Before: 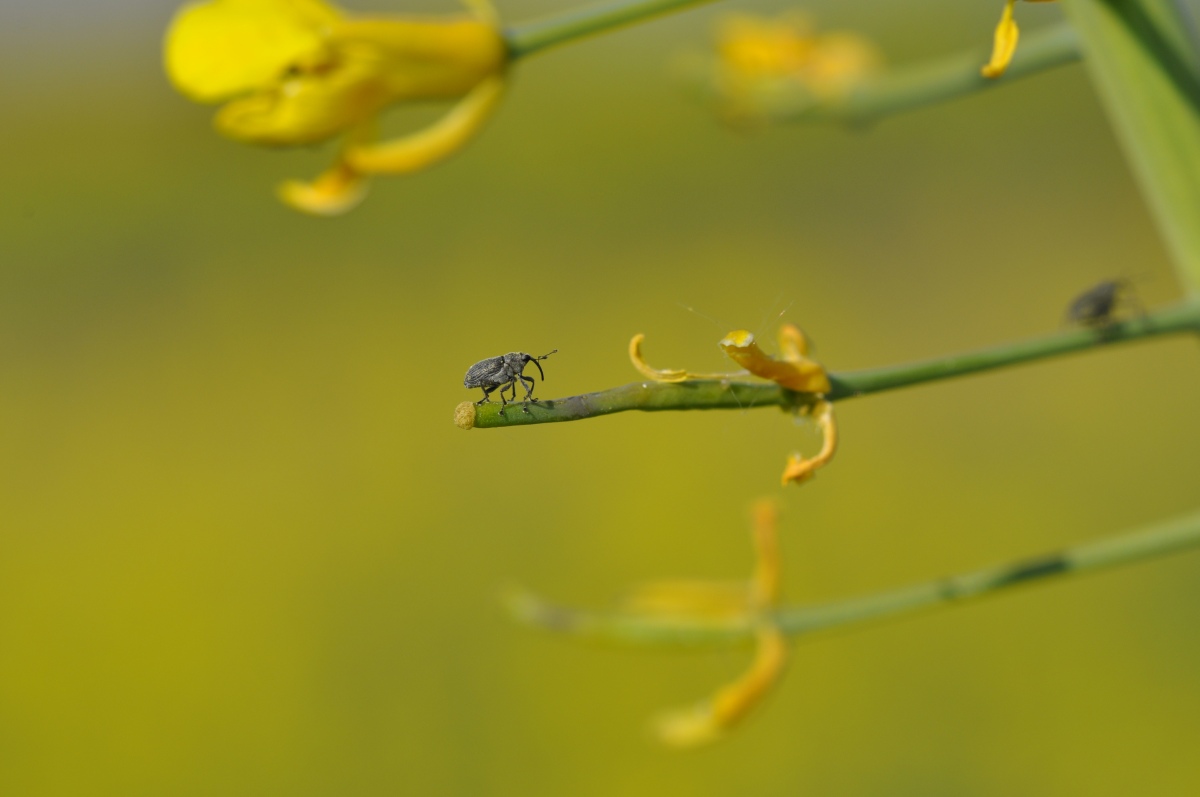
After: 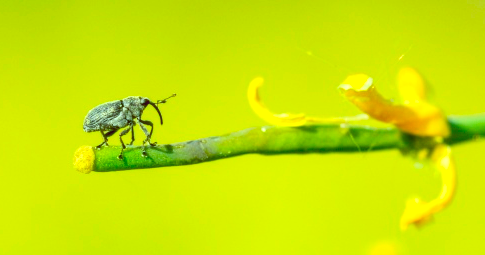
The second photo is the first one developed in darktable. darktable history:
exposure: exposure 1 EV, compensate highlight preservation false
crop: left 31.751%, top 32.172%, right 27.8%, bottom 35.83%
local contrast: on, module defaults
color balance: lift [1, 1.011, 0.999, 0.989], gamma [1.109, 1.045, 1.039, 0.955], gain [0.917, 0.936, 0.952, 1.064], contrast 2.32%, contrast fulcrum 19%, output saturation 101%
color correction: highlights a* -20.08, highlights b* 9.8, shadows a* -20.4, shadows b* -10.76
contrast brightness saturation: contrast 0.2, brightness 0.16, saturation 0.22
